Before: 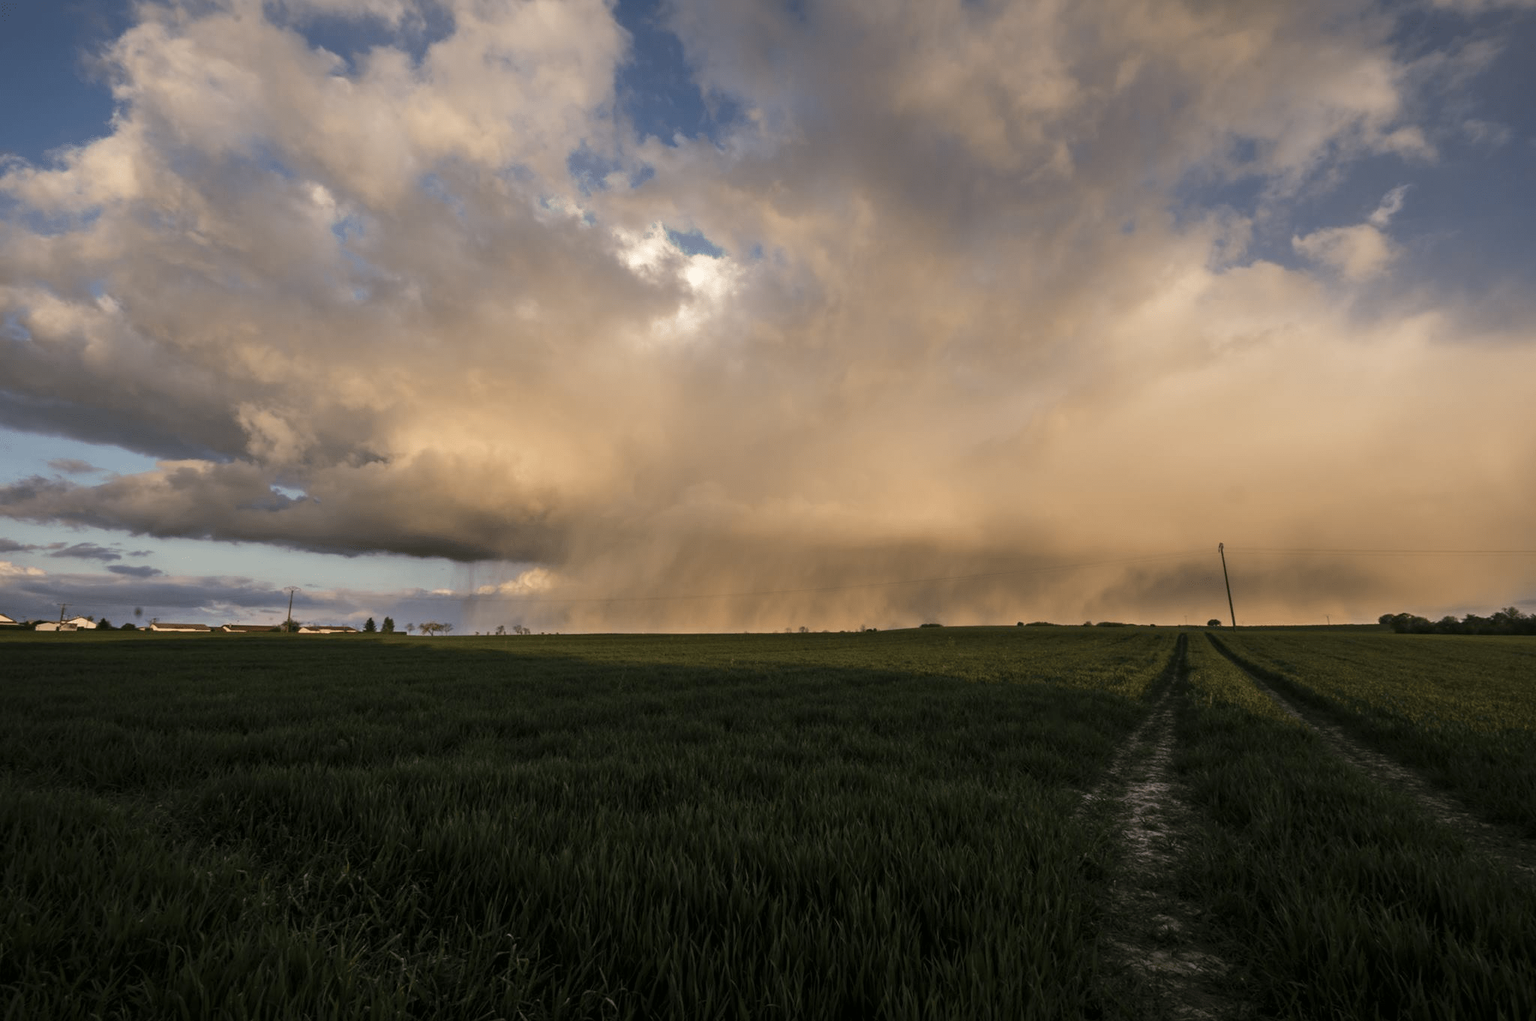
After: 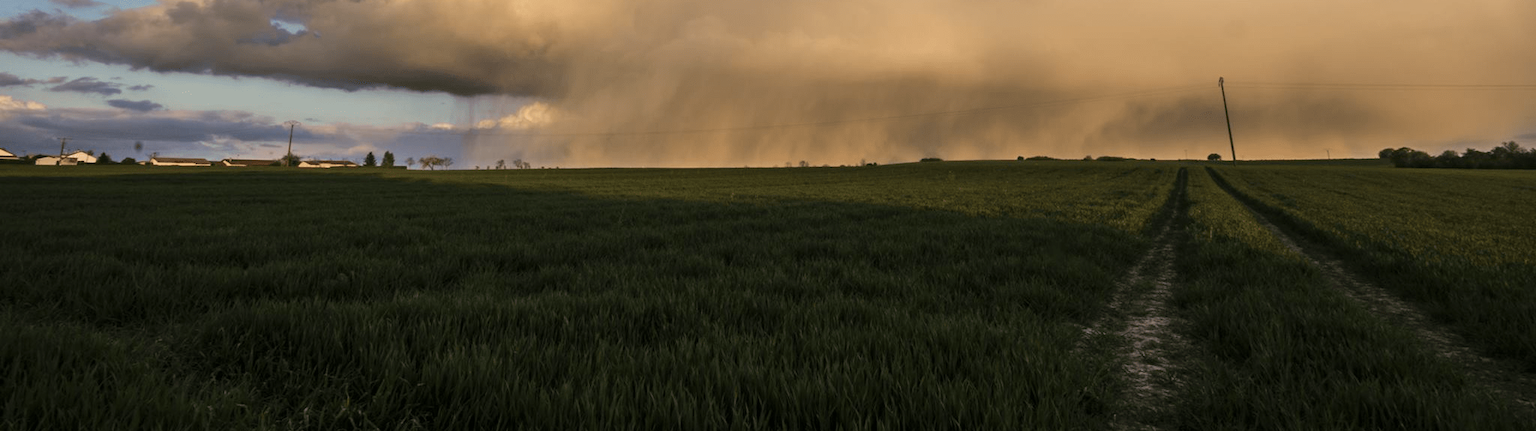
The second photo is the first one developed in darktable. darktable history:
crop: top 45.635%, bottom 12.109%
velvia: on, module defaults
